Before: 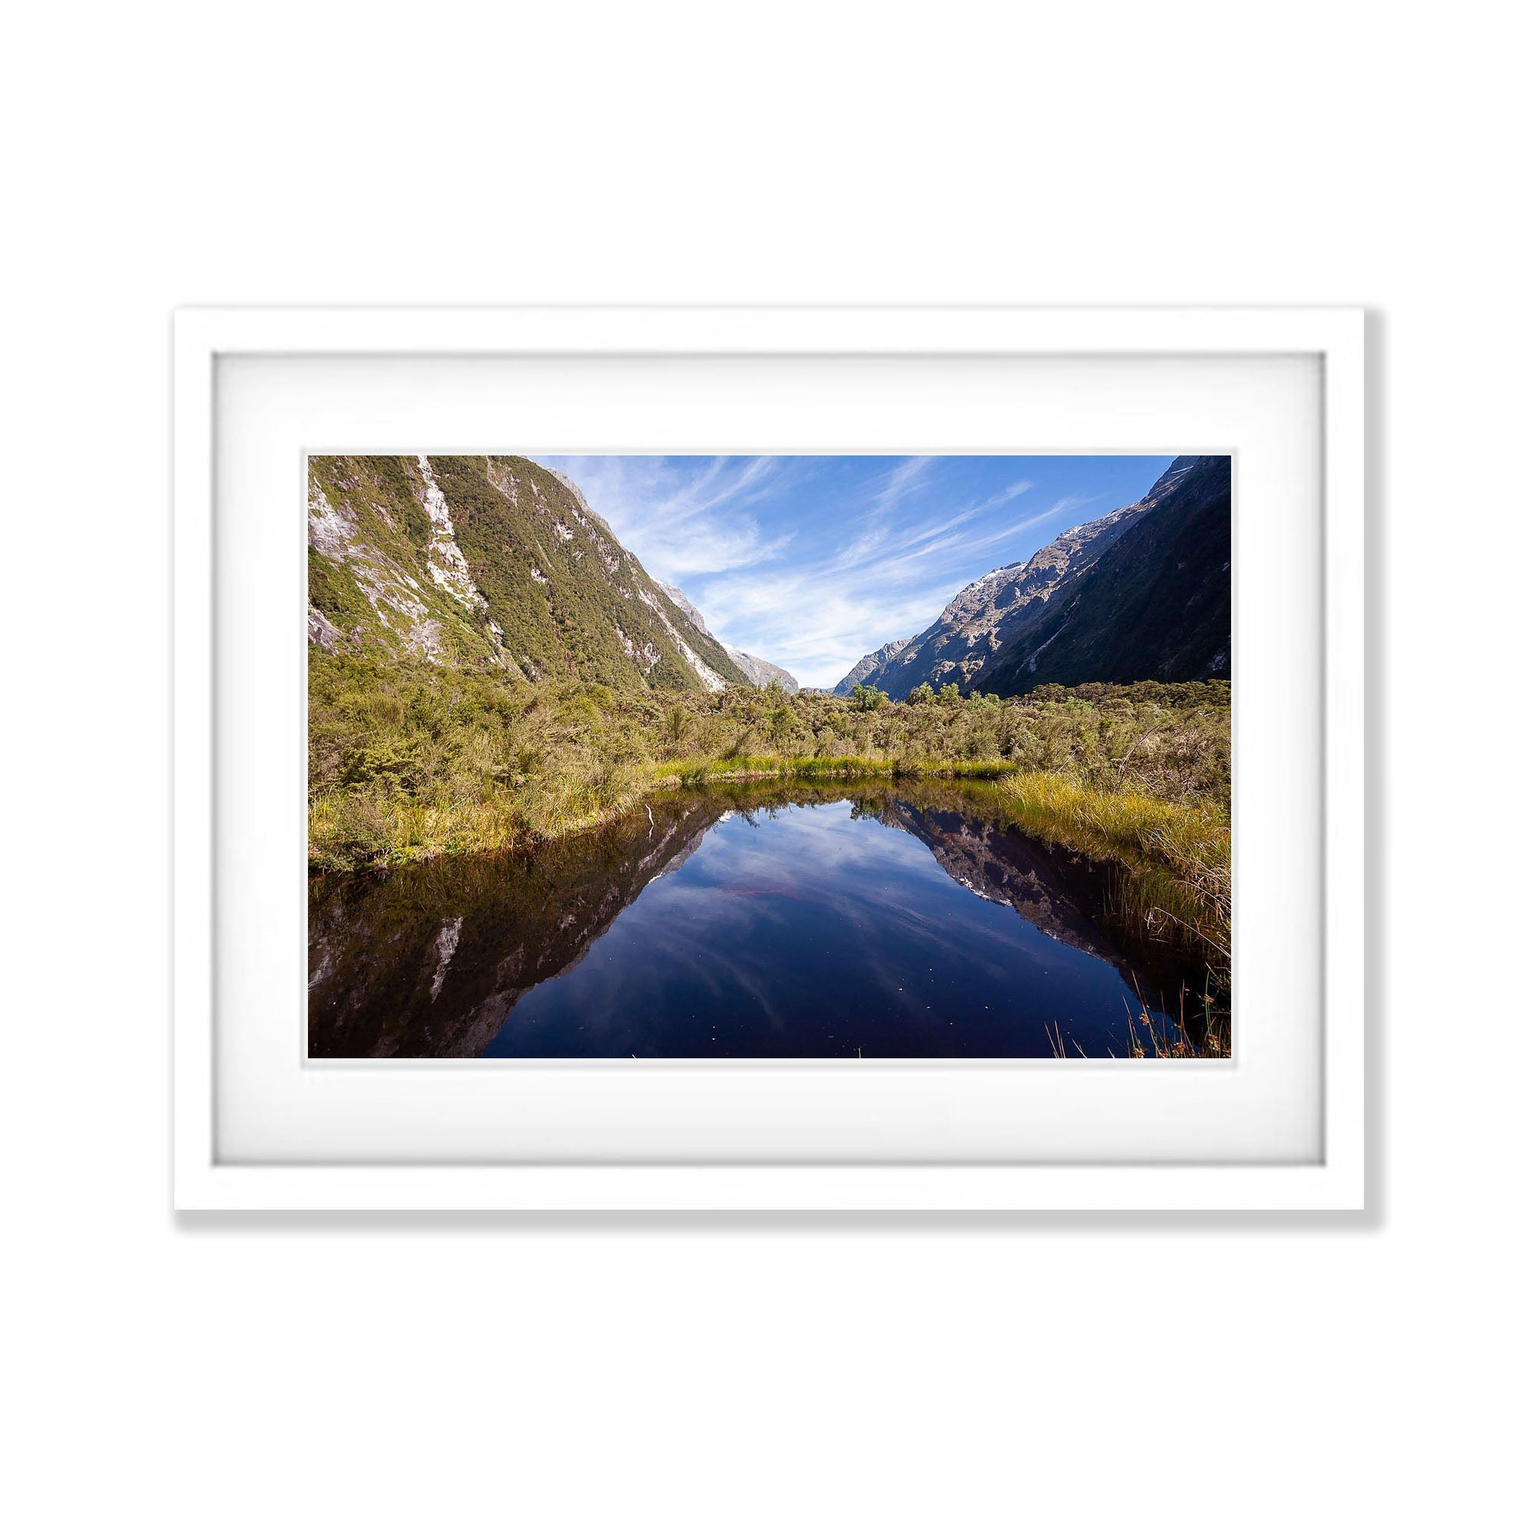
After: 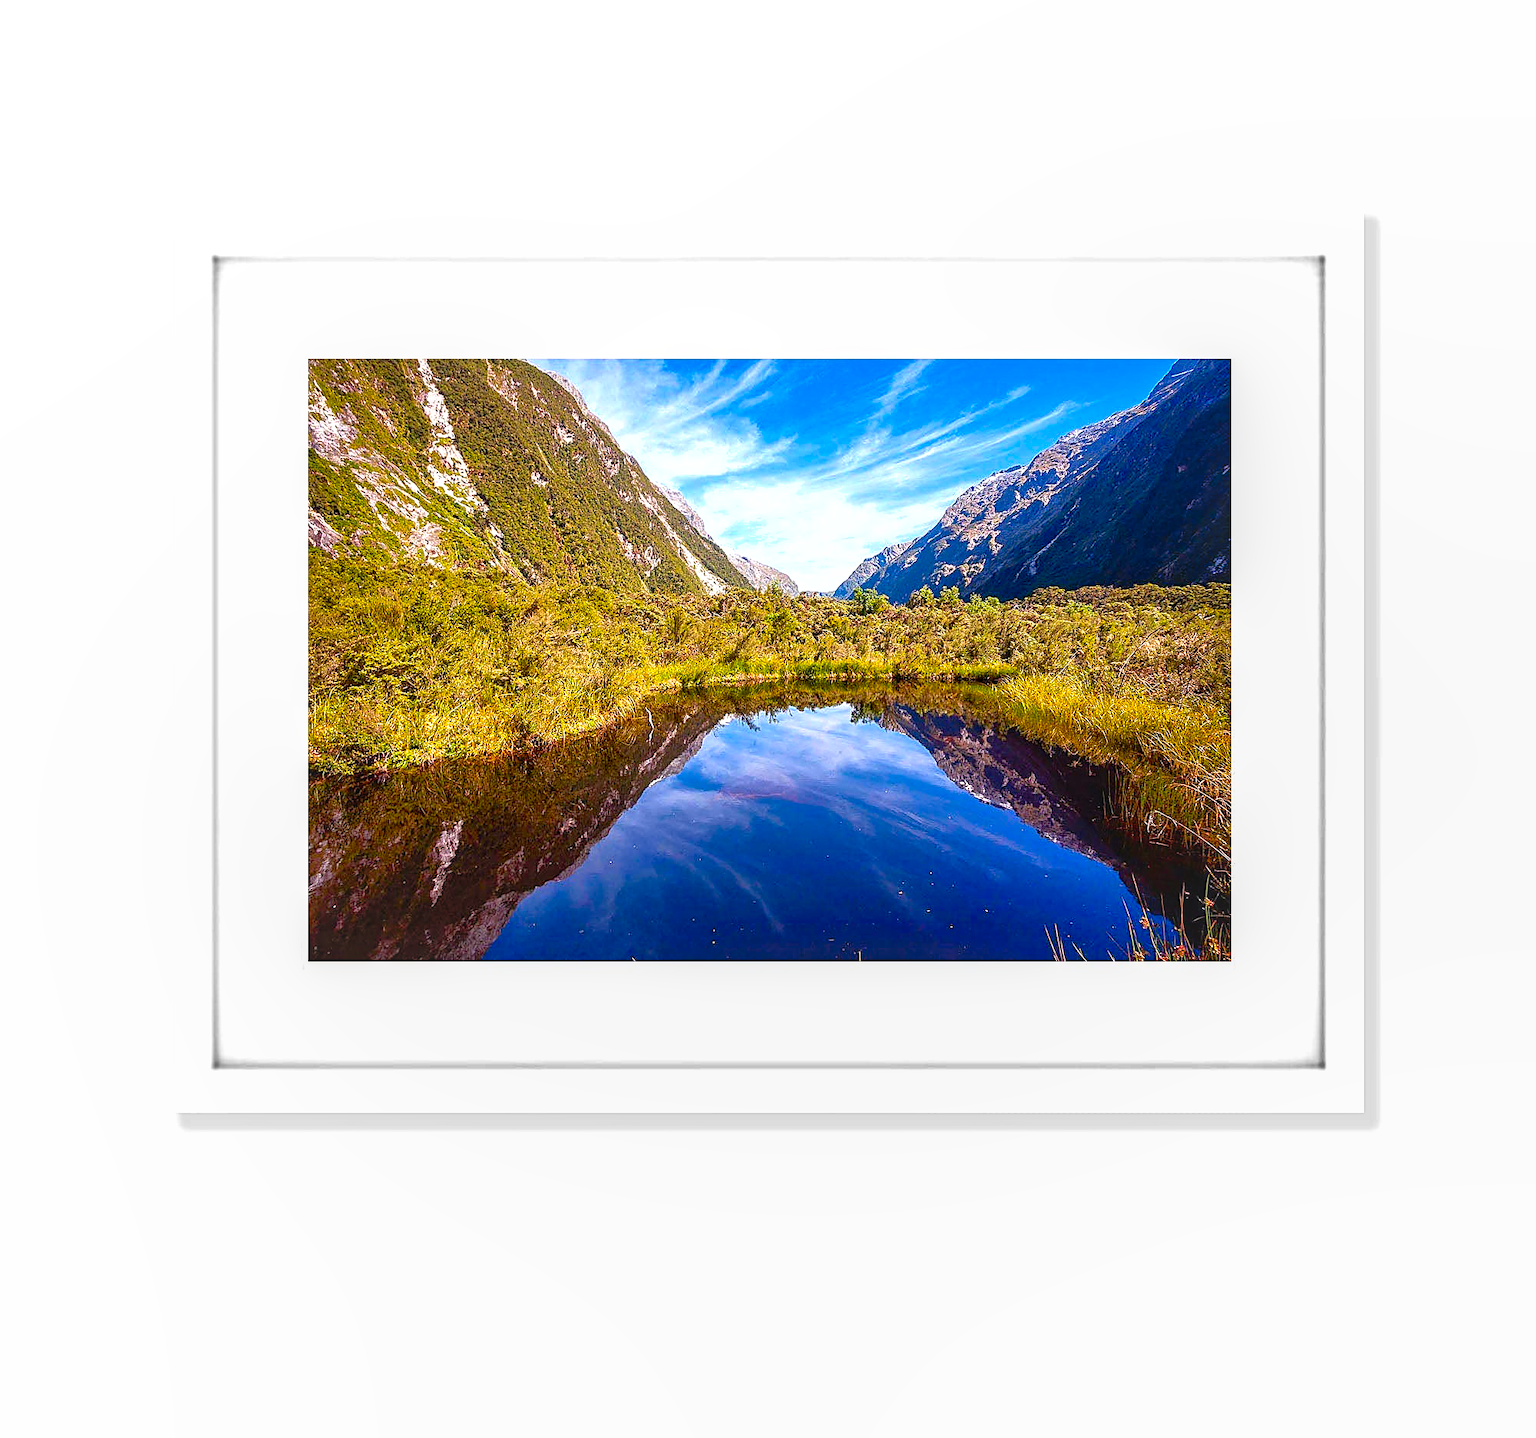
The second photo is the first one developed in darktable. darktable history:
crop and rotate: top 6.308%
color balance rgb: perceptual saturation grading › global saturation 29.828%, perceptual brilliance grading › global brilliance 12.611%
contrast brightness saturation: contrast 0.181, saturation 0.302
shadows and highlights: on, module defaults
local contrast: on, module defaults
sharpen: on, module defaults
